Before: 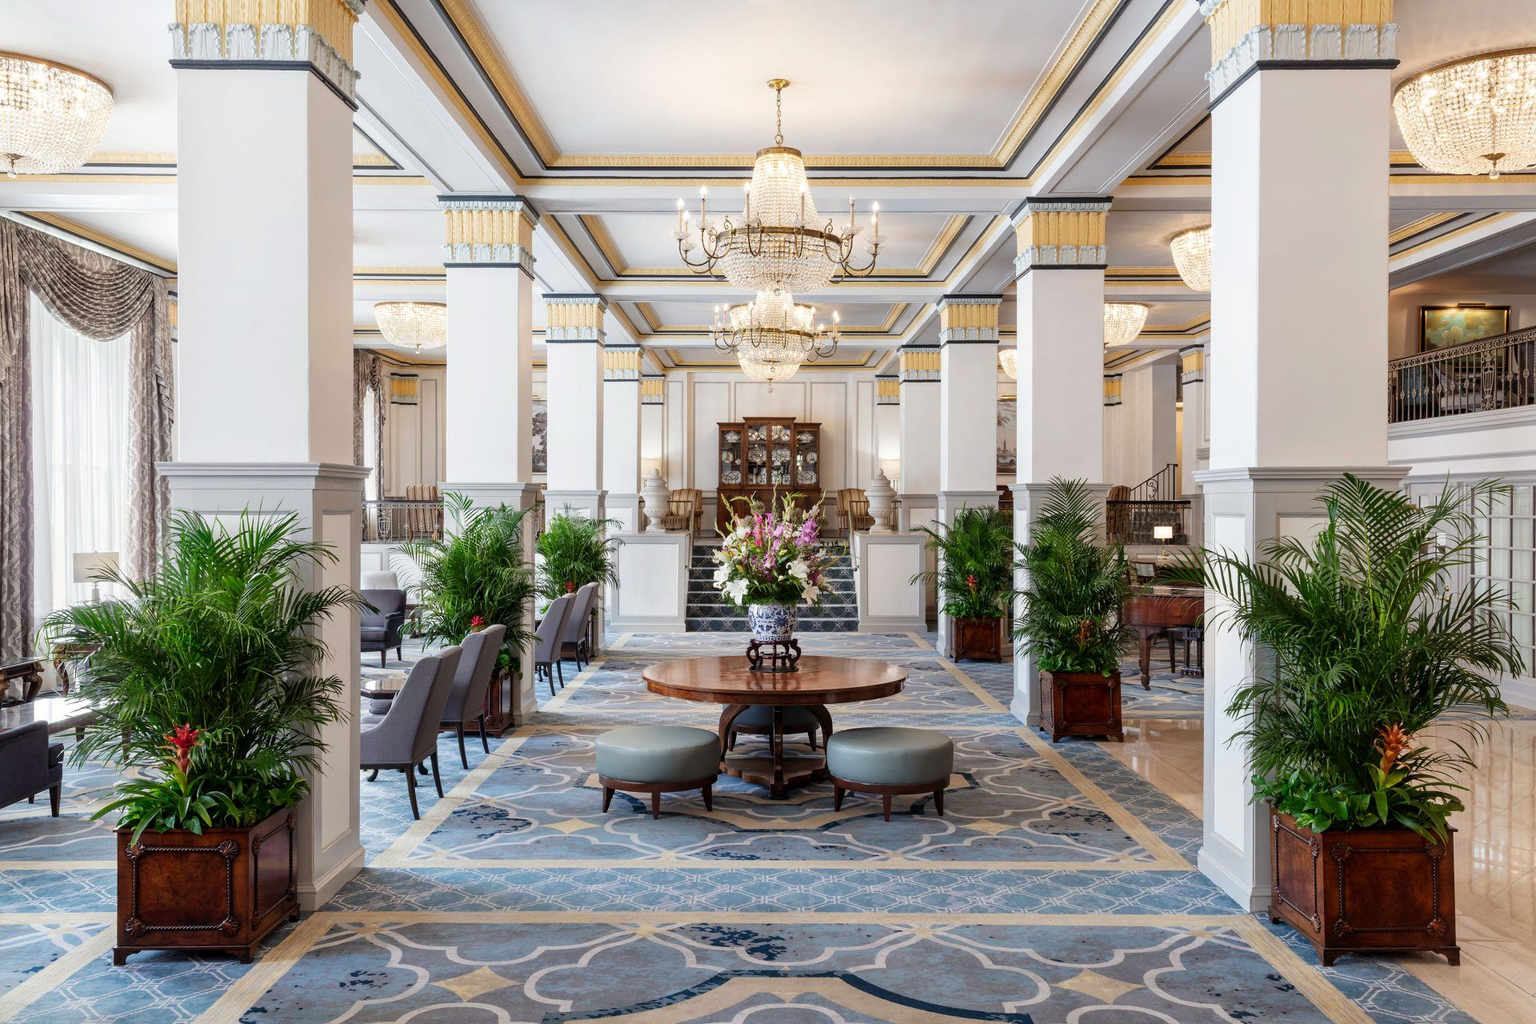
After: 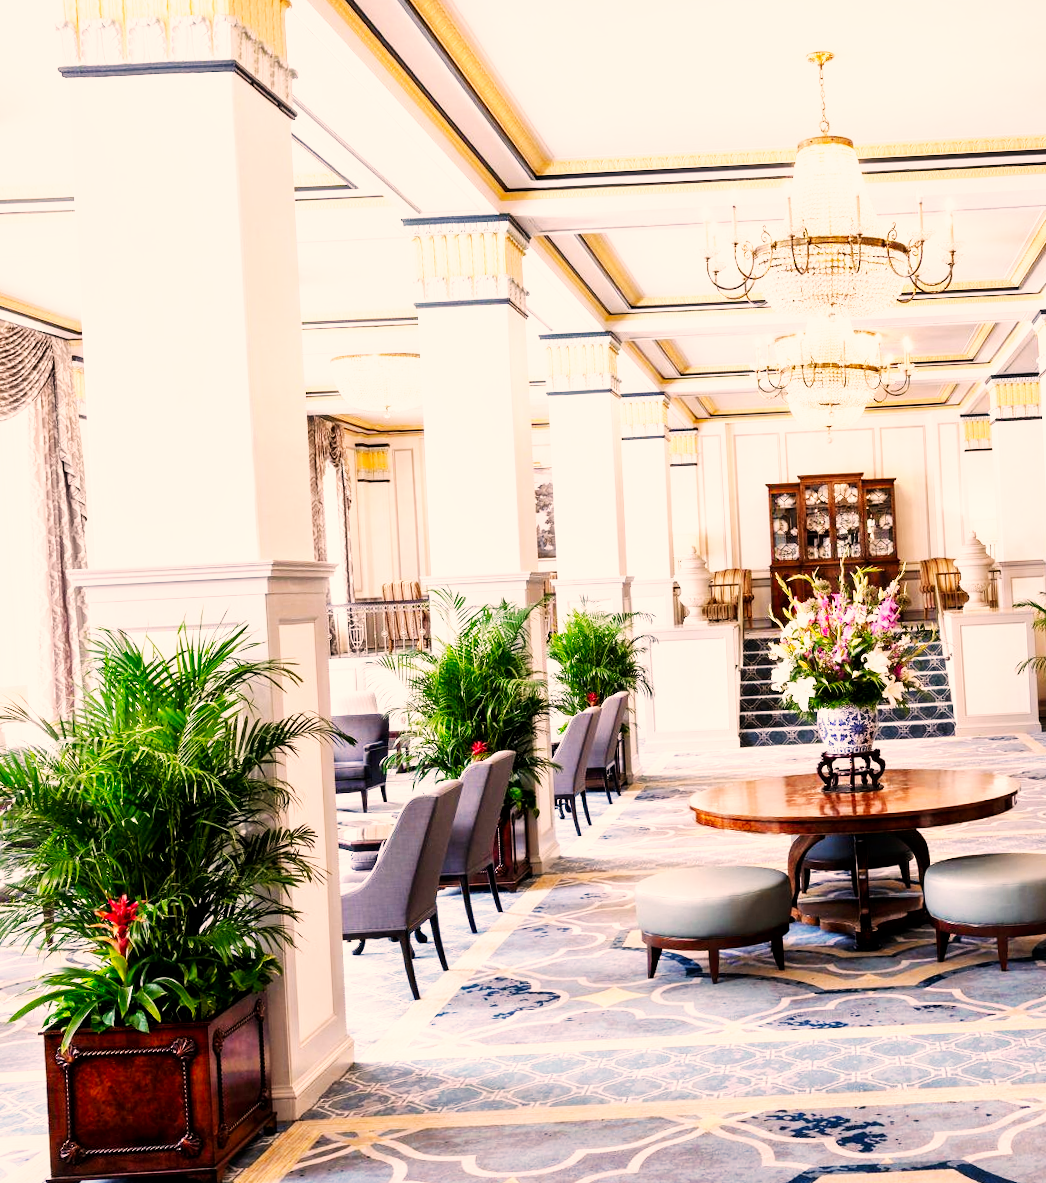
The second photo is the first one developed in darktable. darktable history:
color correction: highlights a* 11.96, highlights b* 11.58
exposure: black level correction 0.001, compensate highlight preservation false
rotate and perspective: rotation -3°, crop left 0.031, crop right 0.968, crop top 0.07, crop bottom 0.93
white balance: red 1, blue 1
base curve: curves: ch0 [(0, 0) (0.007, 0.004) (0.027, 0.03) (0.046, 0.07) (0.207, 0.54) (0.442, 0.872) (0.673, 0.972) (1, 1)], preserve colors none
crop: left 5.114%, right 38.589%
local contrast: mode bilateral grid, contrast 20, coarseness 50, detail 120%, midtone range 0.2
